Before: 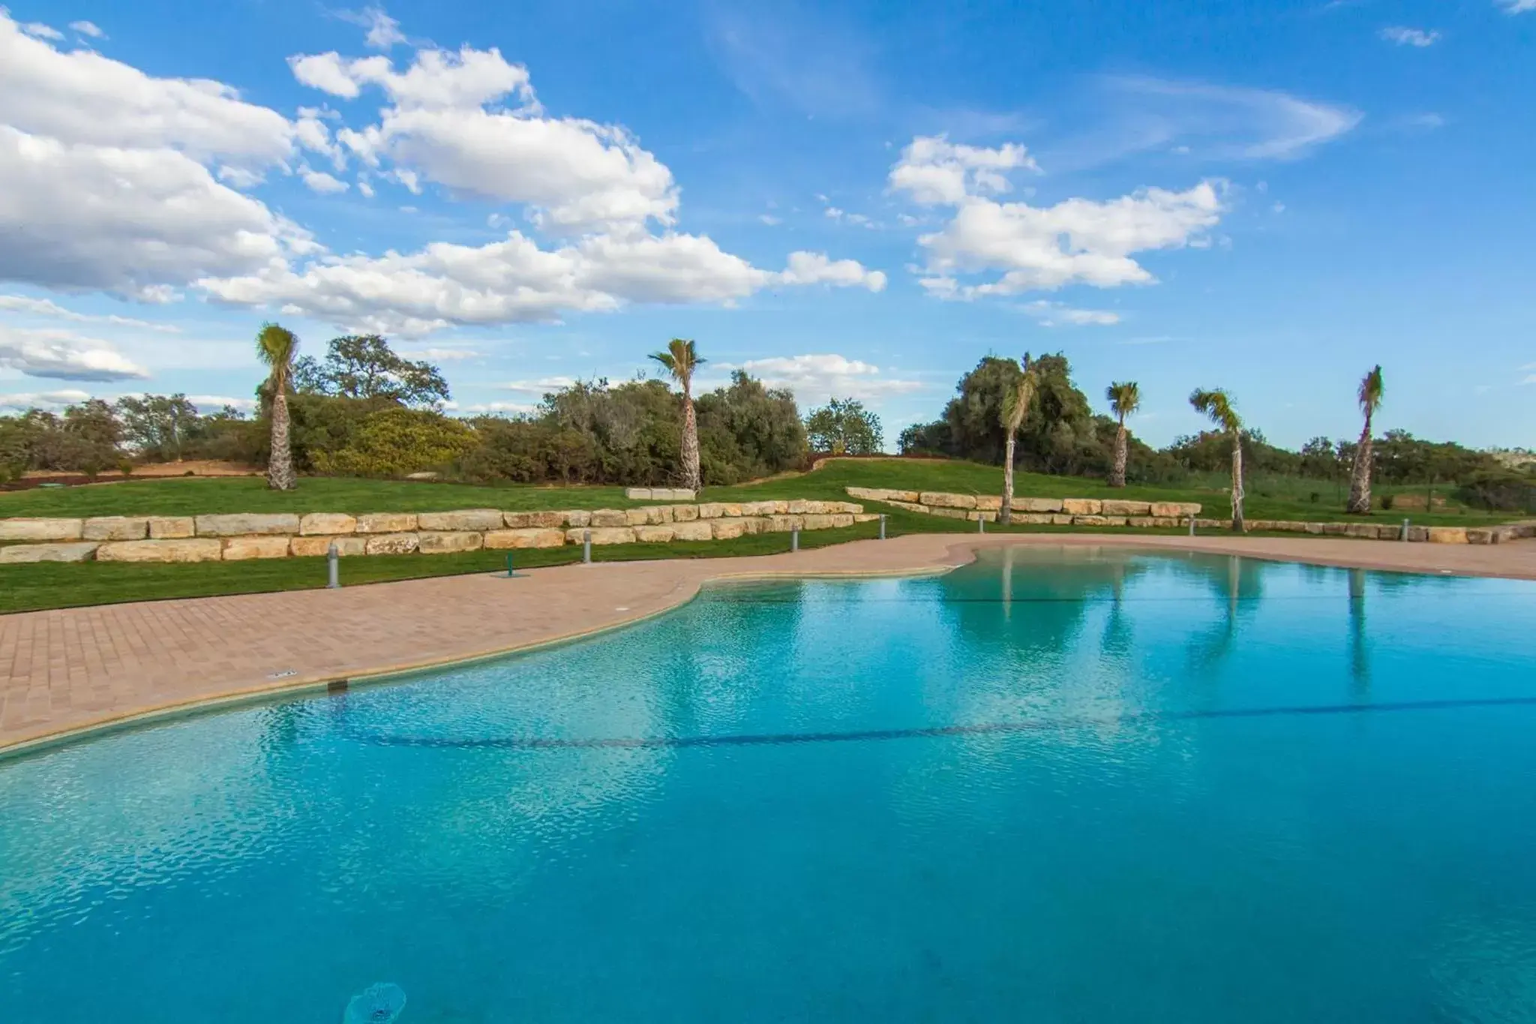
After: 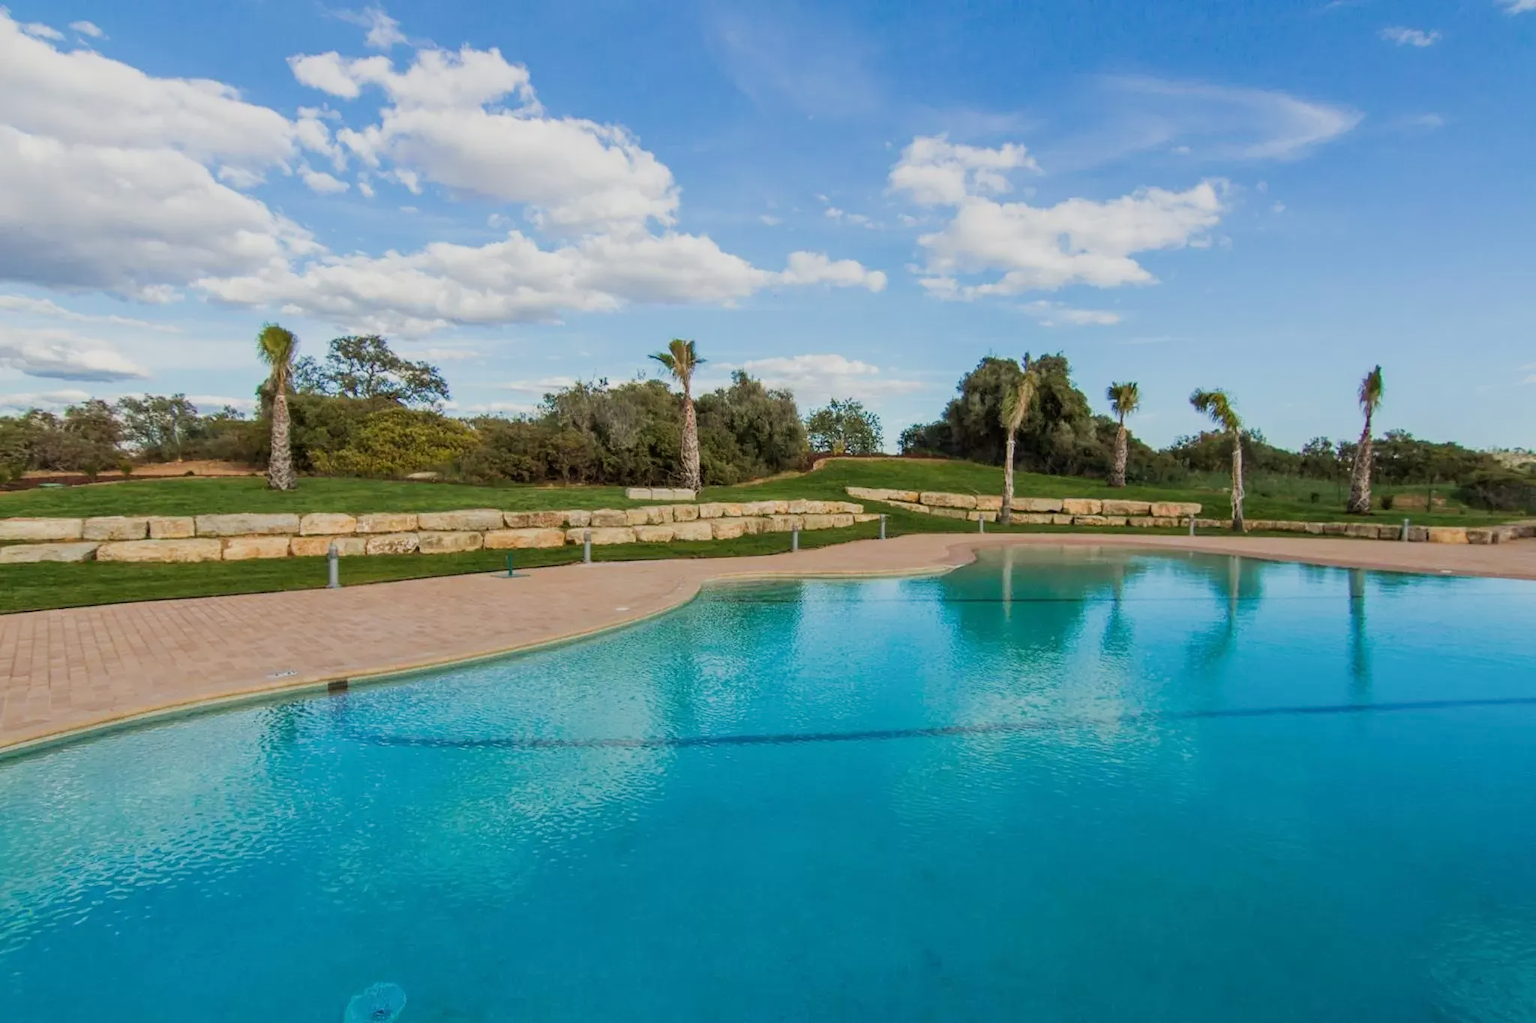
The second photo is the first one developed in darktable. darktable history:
filmic rgb: black relative exposure -7.65 EV, white relative exposure 3.97 EV, hardness 4.01, contrast 1.094, highlights saturation mix -31.13%, contrast in shadows safe
